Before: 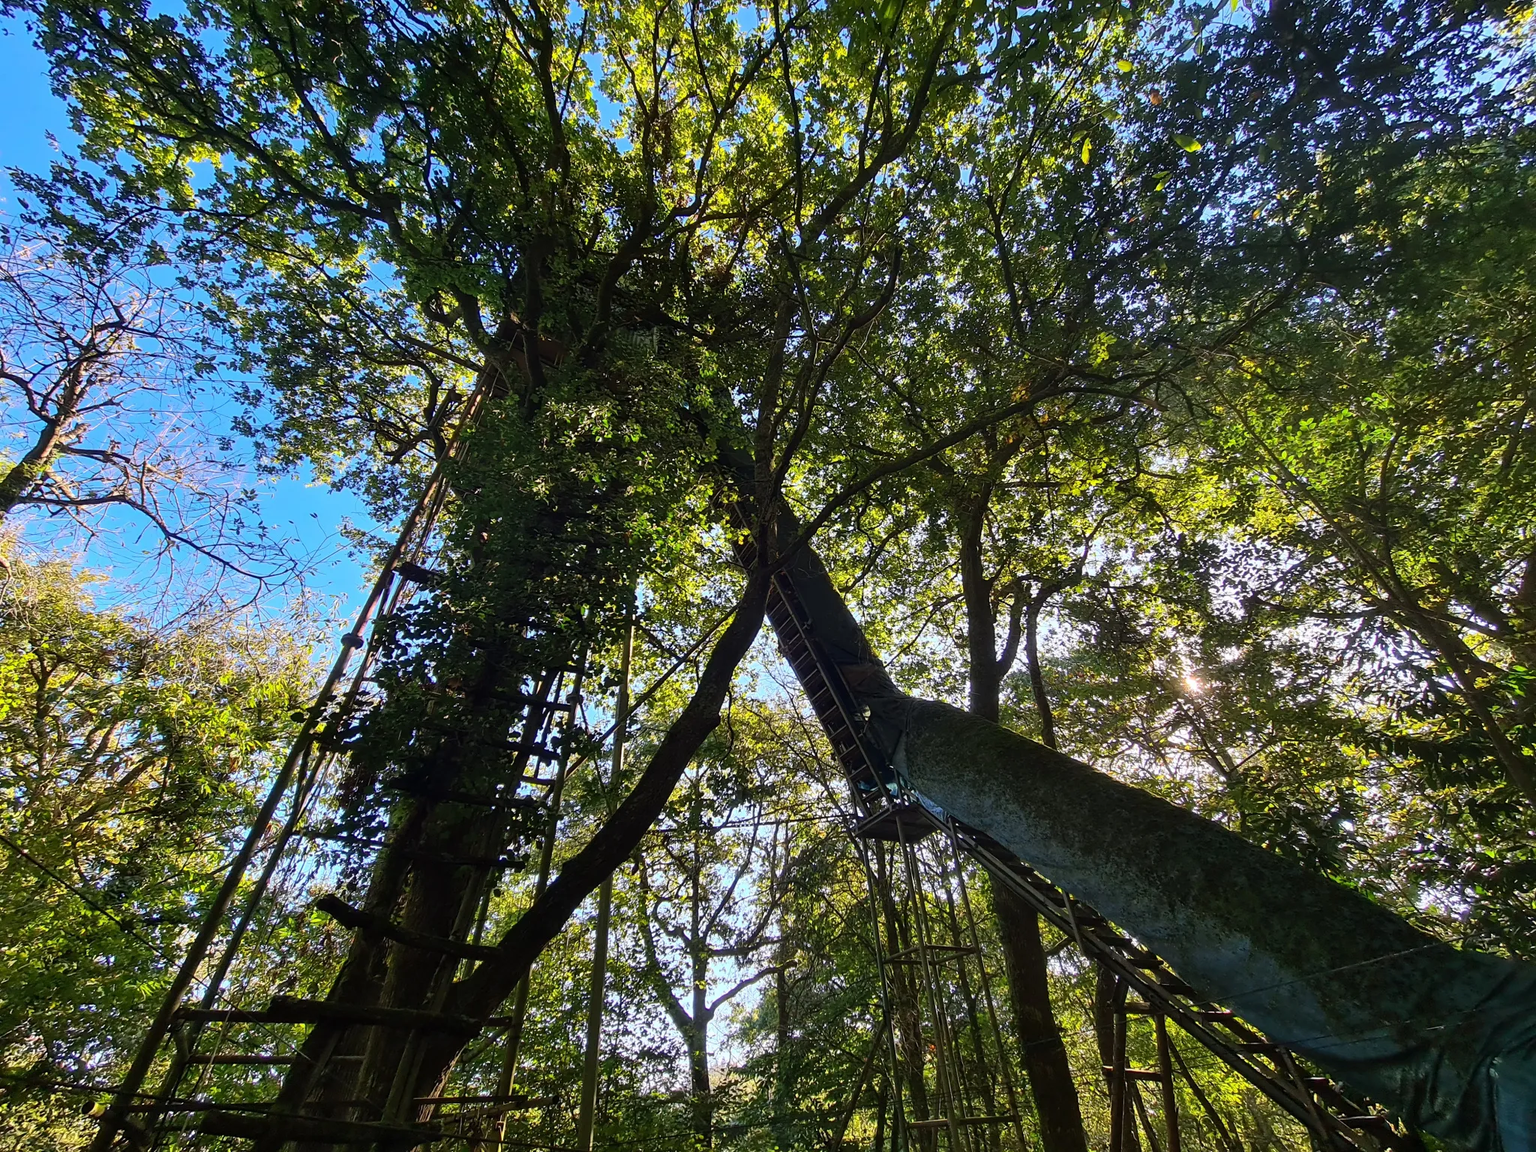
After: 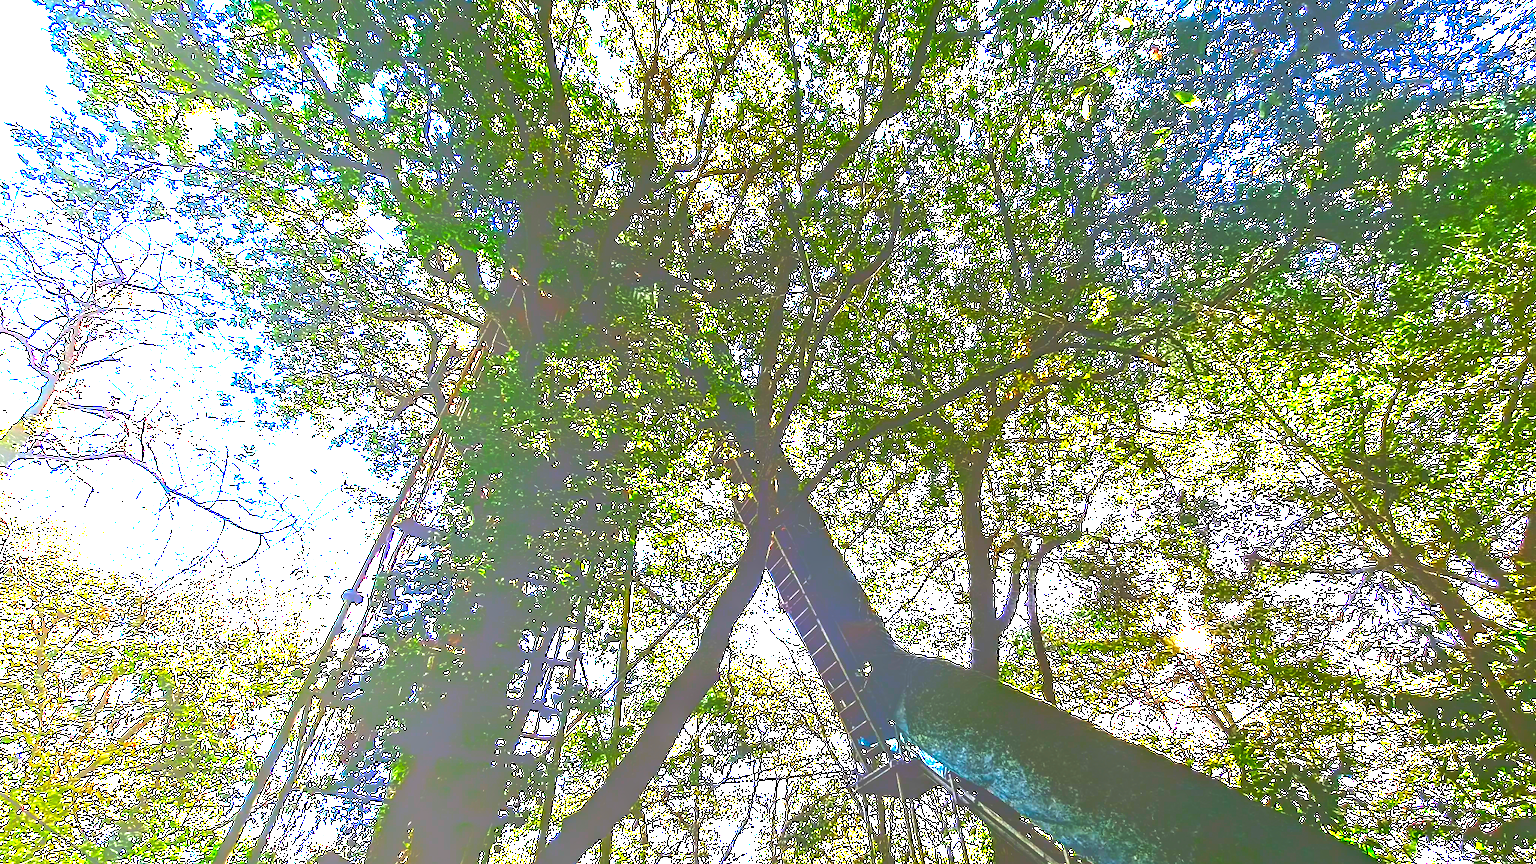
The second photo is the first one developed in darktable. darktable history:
exposure: black level correction 0, exposure 1.975 EV, compensate exposure bias true, compensate highlight preservation false
contrast brightness saturation: brightness -1, saturation 1
local contrast: highlights 40%, shadows 60%, detail 136%, midtone range 0.514
tone equalizer: -8 EV -1.08 EV, -7 EV -1.01 EV, -6 EV -0.867 EV, -5 EV -0.578 EV, -3 EV 0.578 EV, -2 EV 0.867 EV, -1 EV 1.01 EV, +0 EV 1.08 EV, edges refinement/feathering 500, mask exposure compensation -1.57 EV, preserve details no
crop: top 3.857%, bottom 21.132%
